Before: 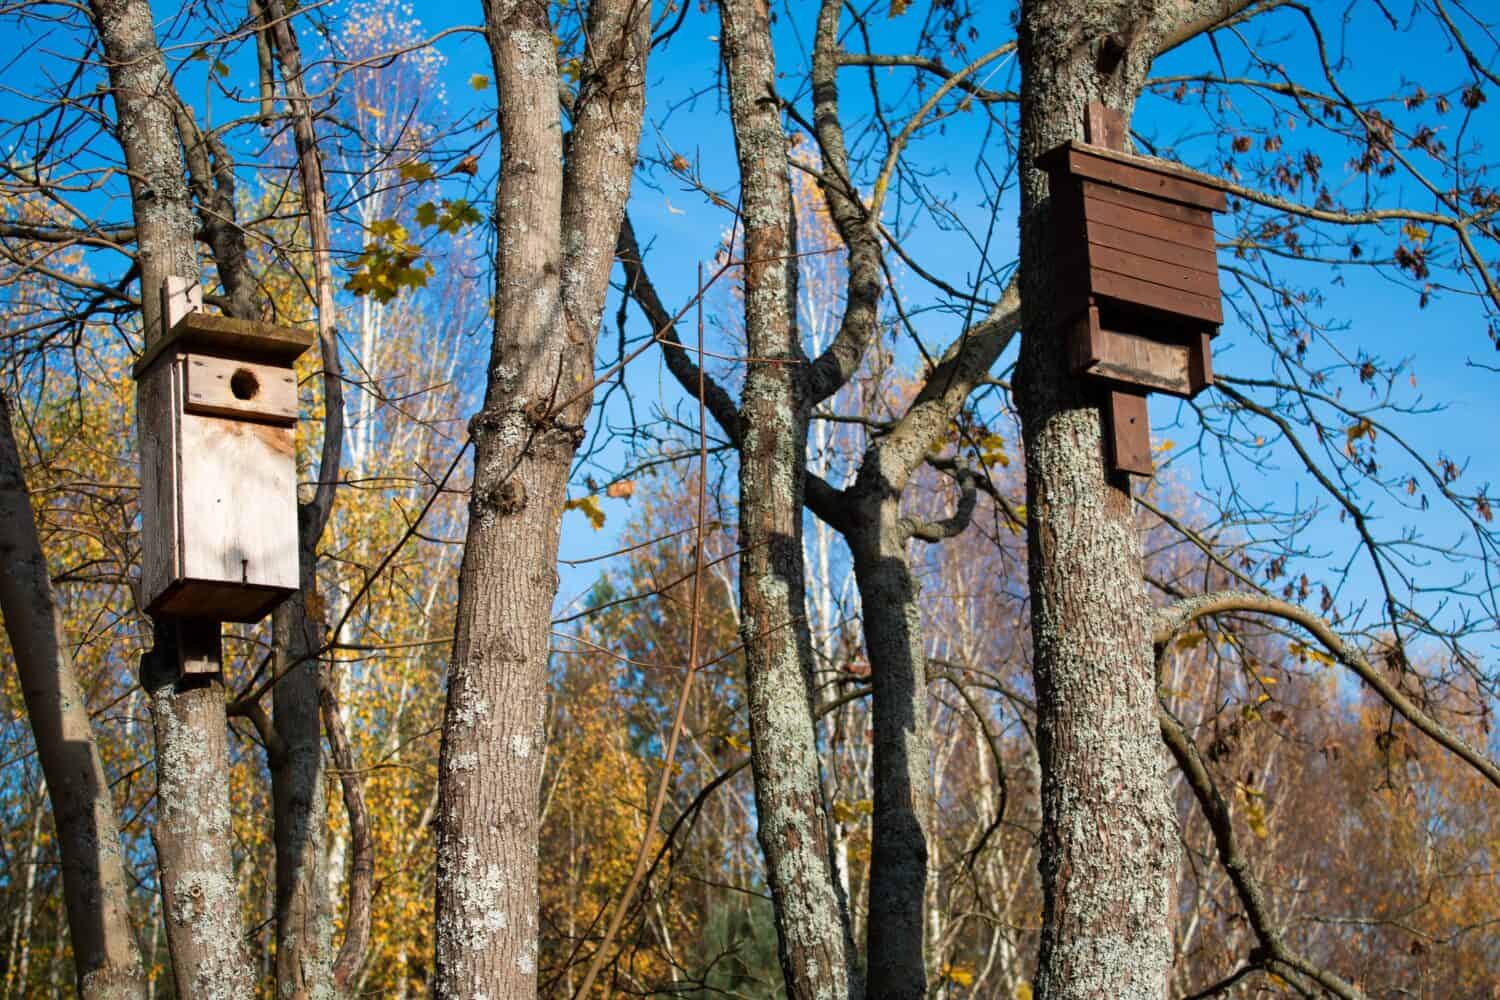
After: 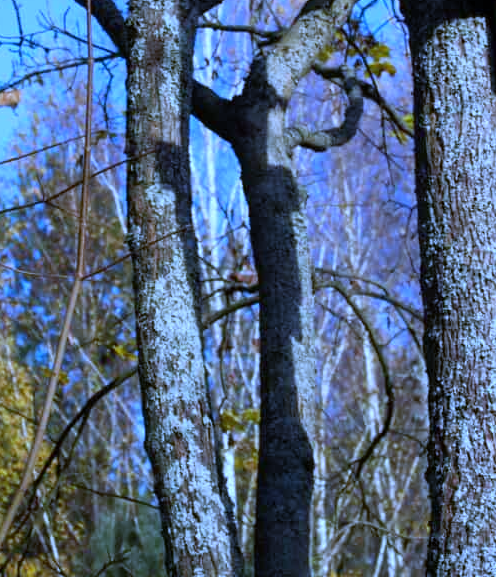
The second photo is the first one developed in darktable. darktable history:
white balance: red 0.766, blue 1.537
crop: left 40.878%, top 39.176%, right 25.993%, bottom 3.081%
exposure: compensate highlight preservation false
